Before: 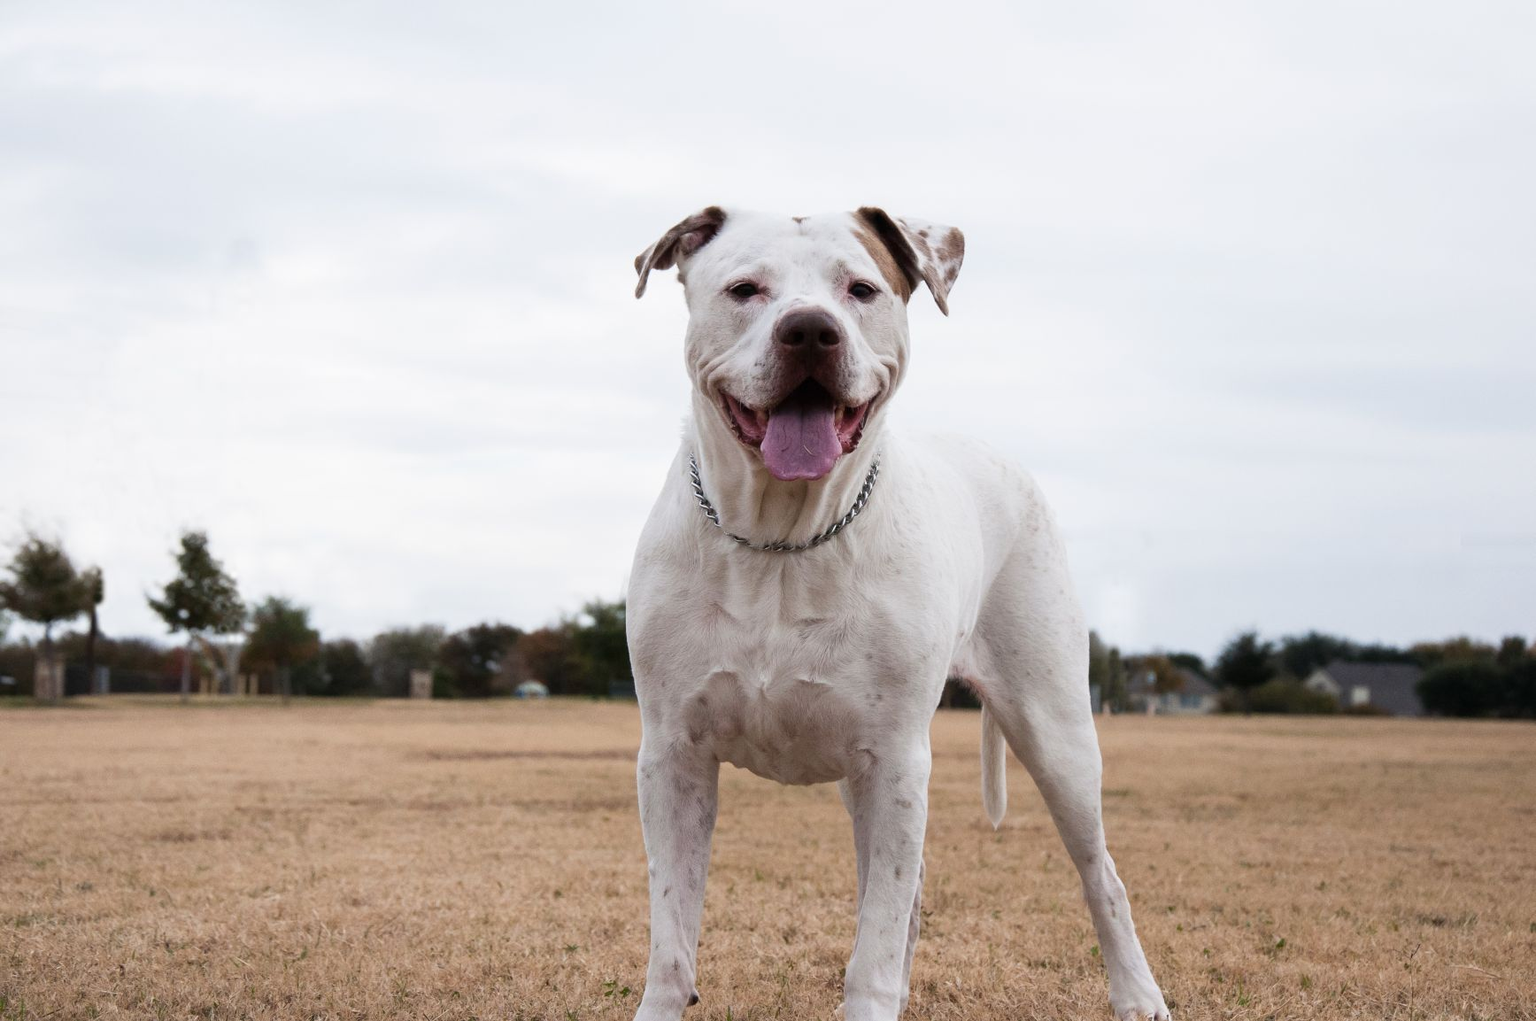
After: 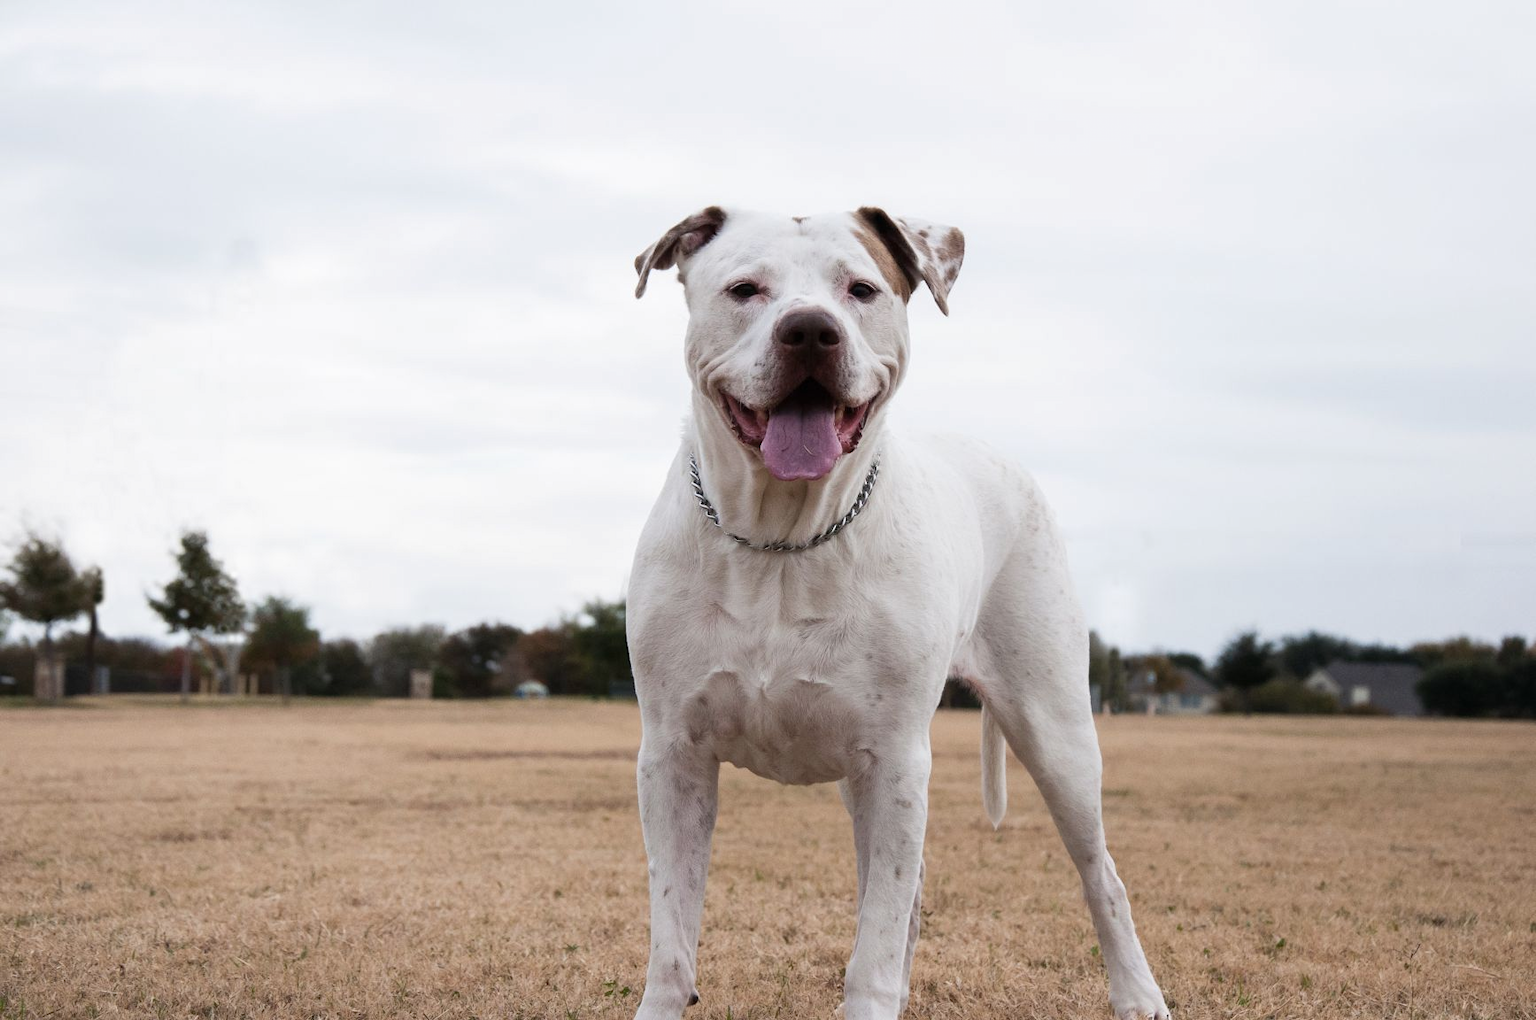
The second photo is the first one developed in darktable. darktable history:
tone equalizer: edges refinement/feathering 500, mask exposure compensation -1.57 EV, preserve details no
contrast brightness saturation: saturation -0.067
